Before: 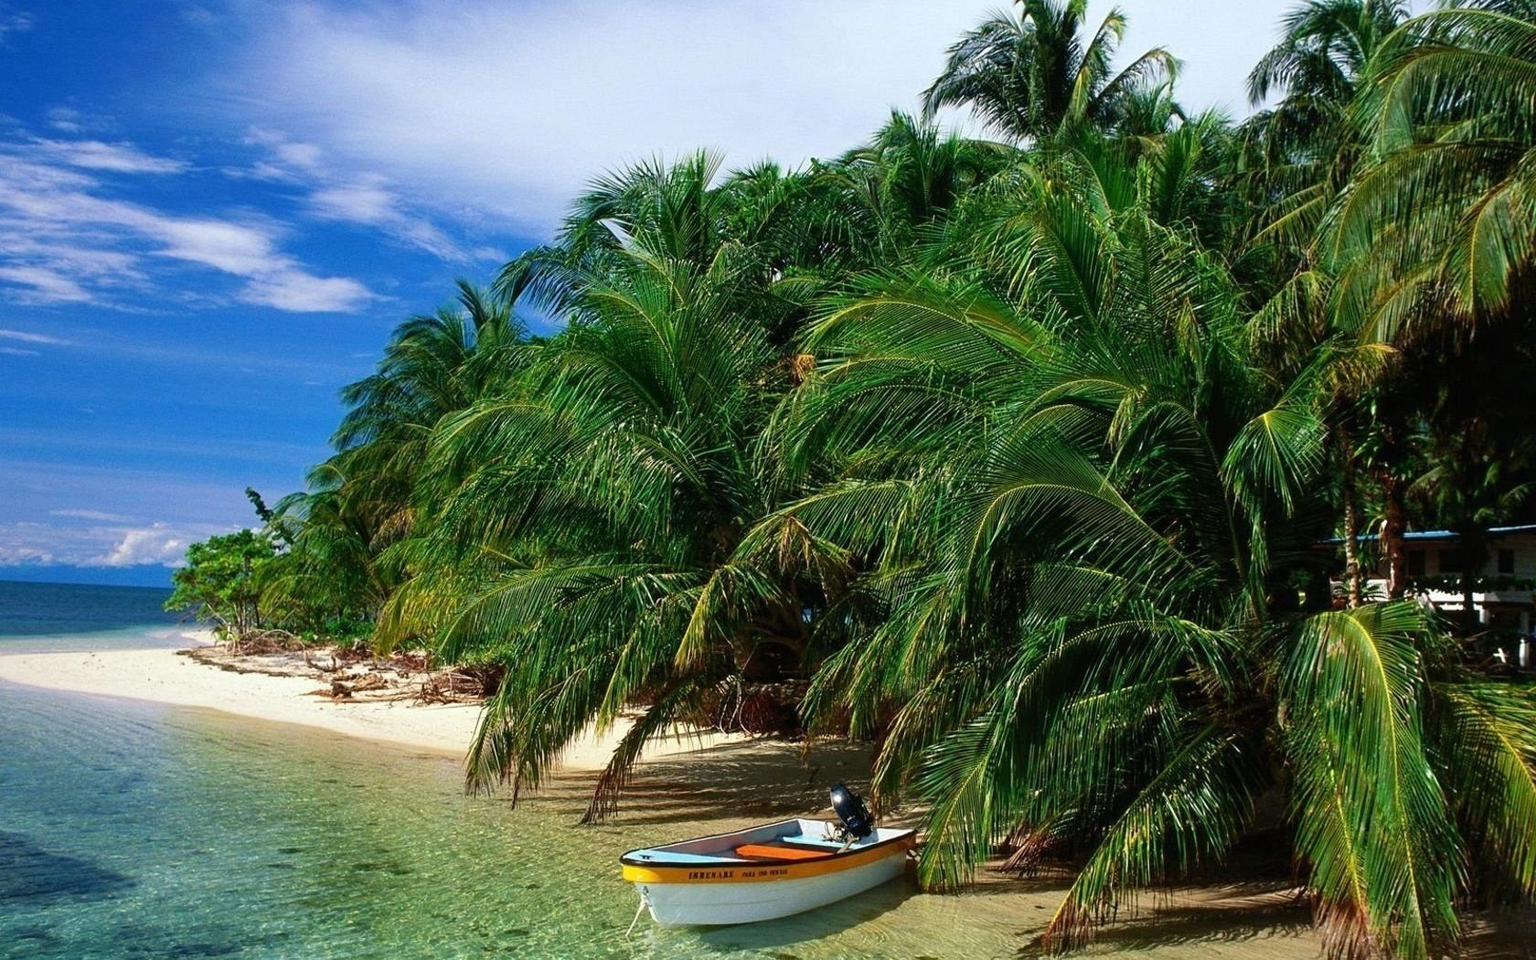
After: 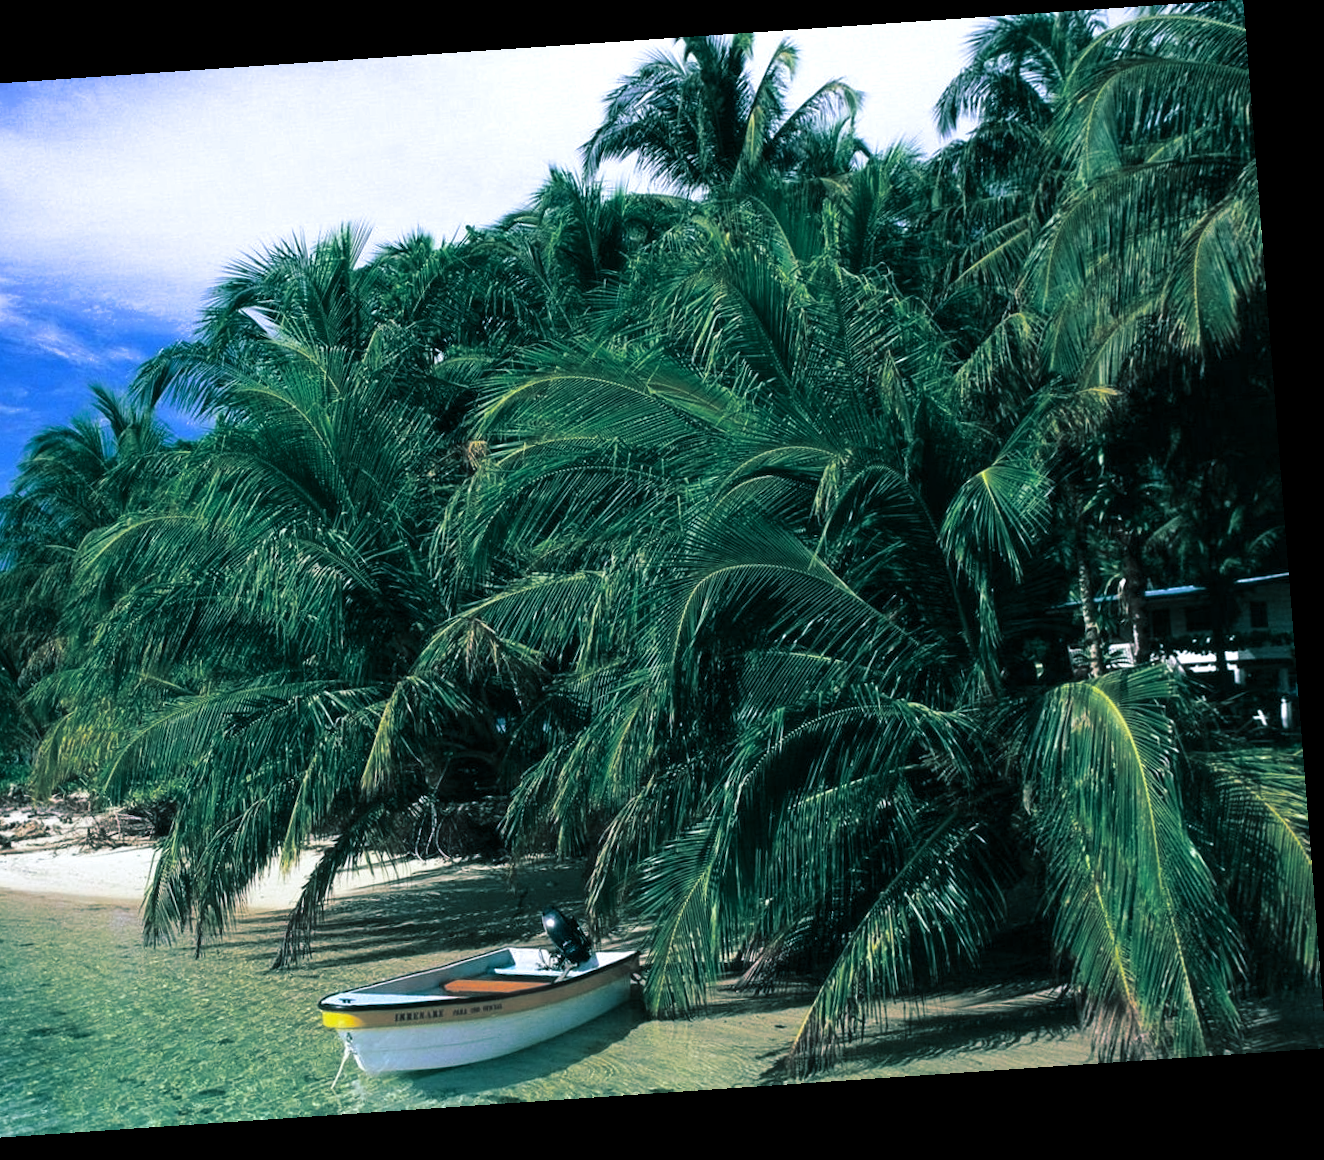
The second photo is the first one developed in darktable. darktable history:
white balance: red 0.948, green 1.02, blue 1.176
rotate and perspective: rotation -4.2°, shear 0.006, automatic cropping off
split-toning: shadows › hue 186.43°, highlights › hue 49.29°, compress 30.29%
crop and rotate: left 24.6%
